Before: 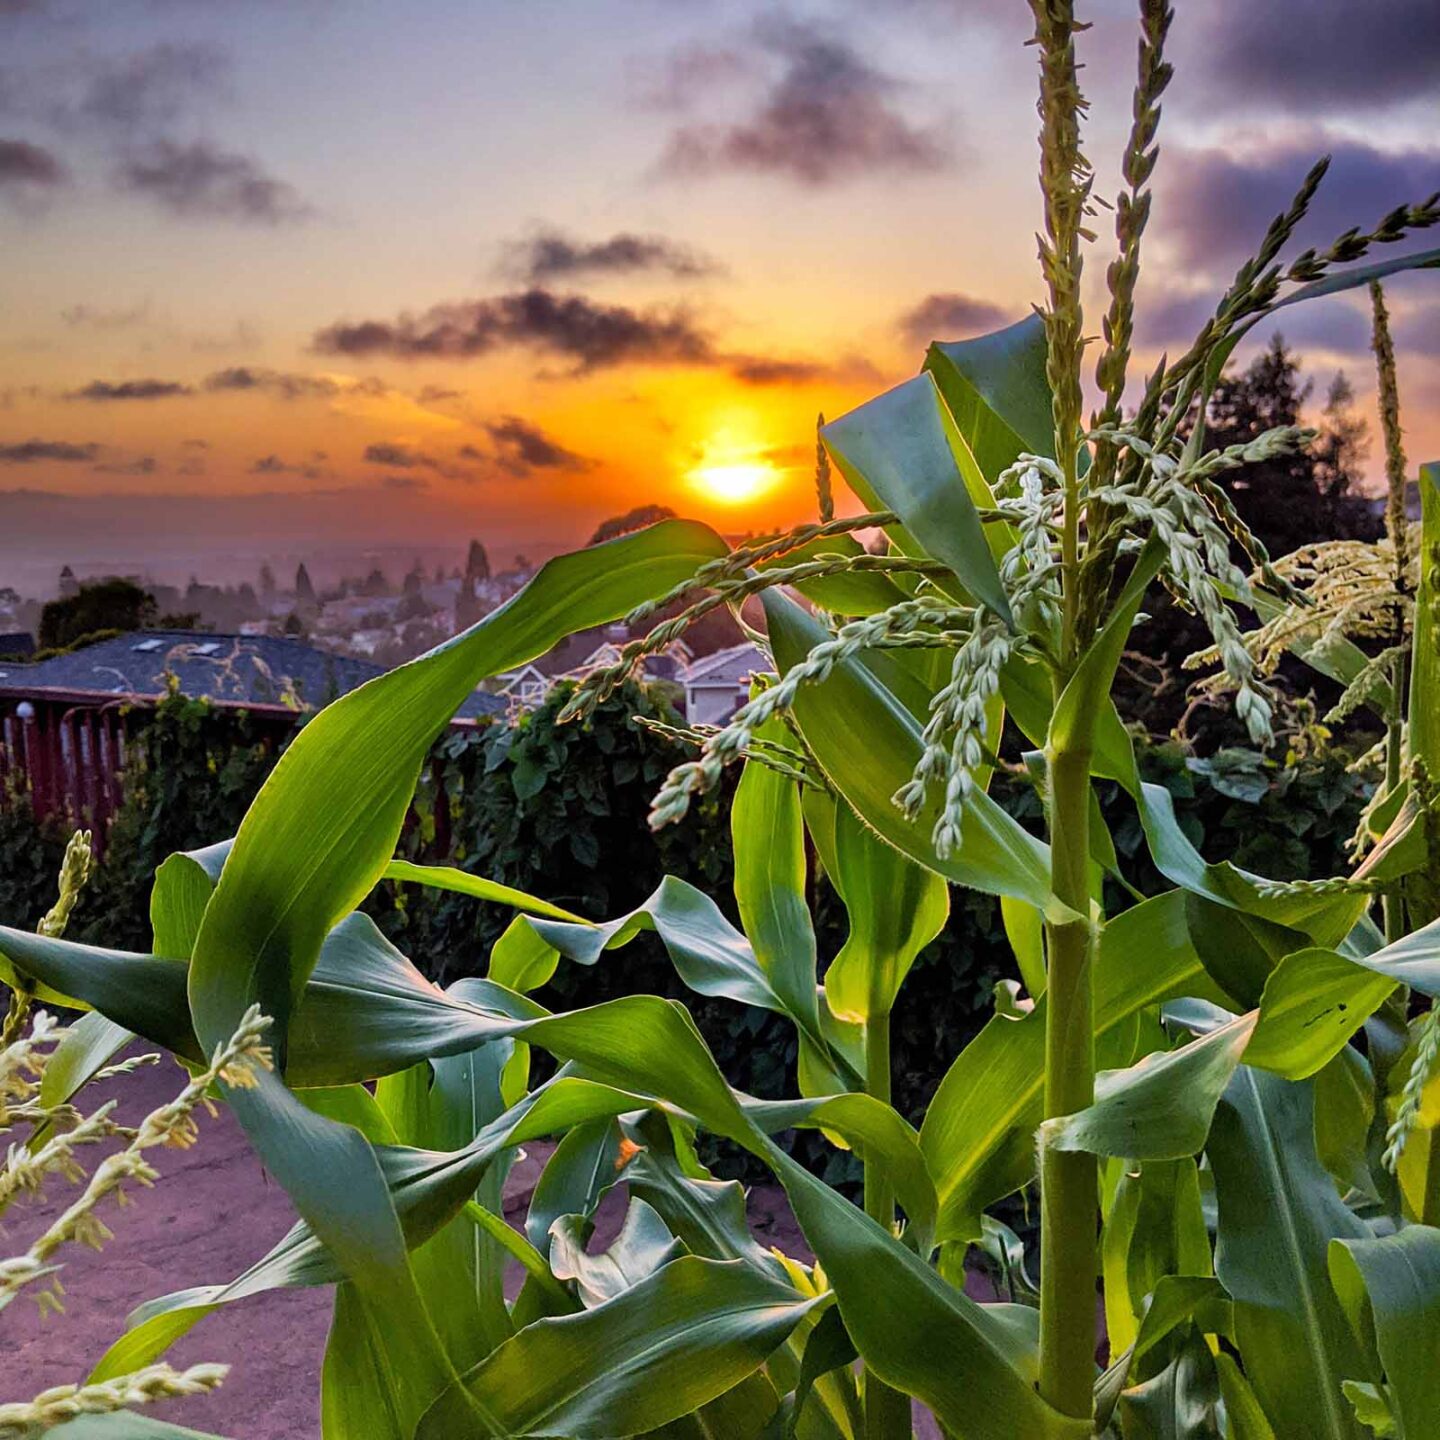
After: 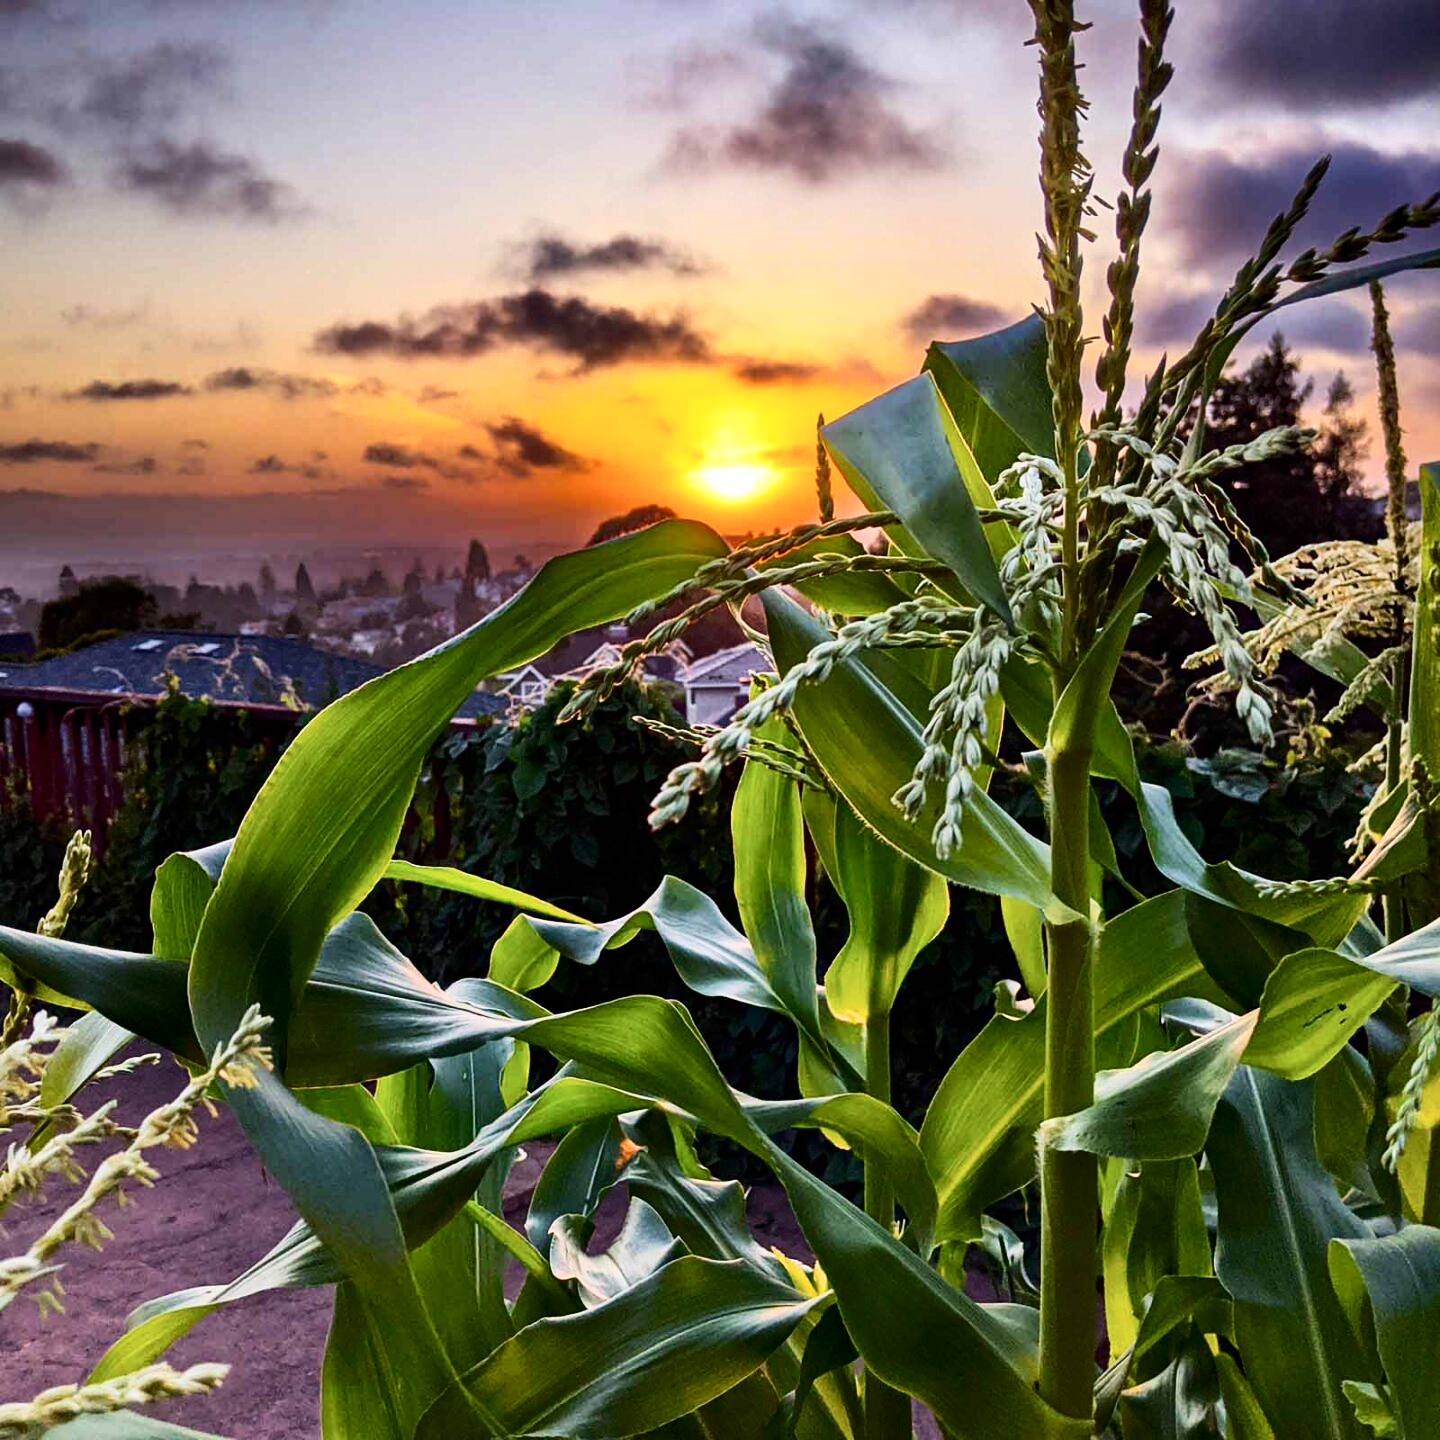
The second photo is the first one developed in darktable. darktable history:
contrast brightness saturation: contrast 0.299
